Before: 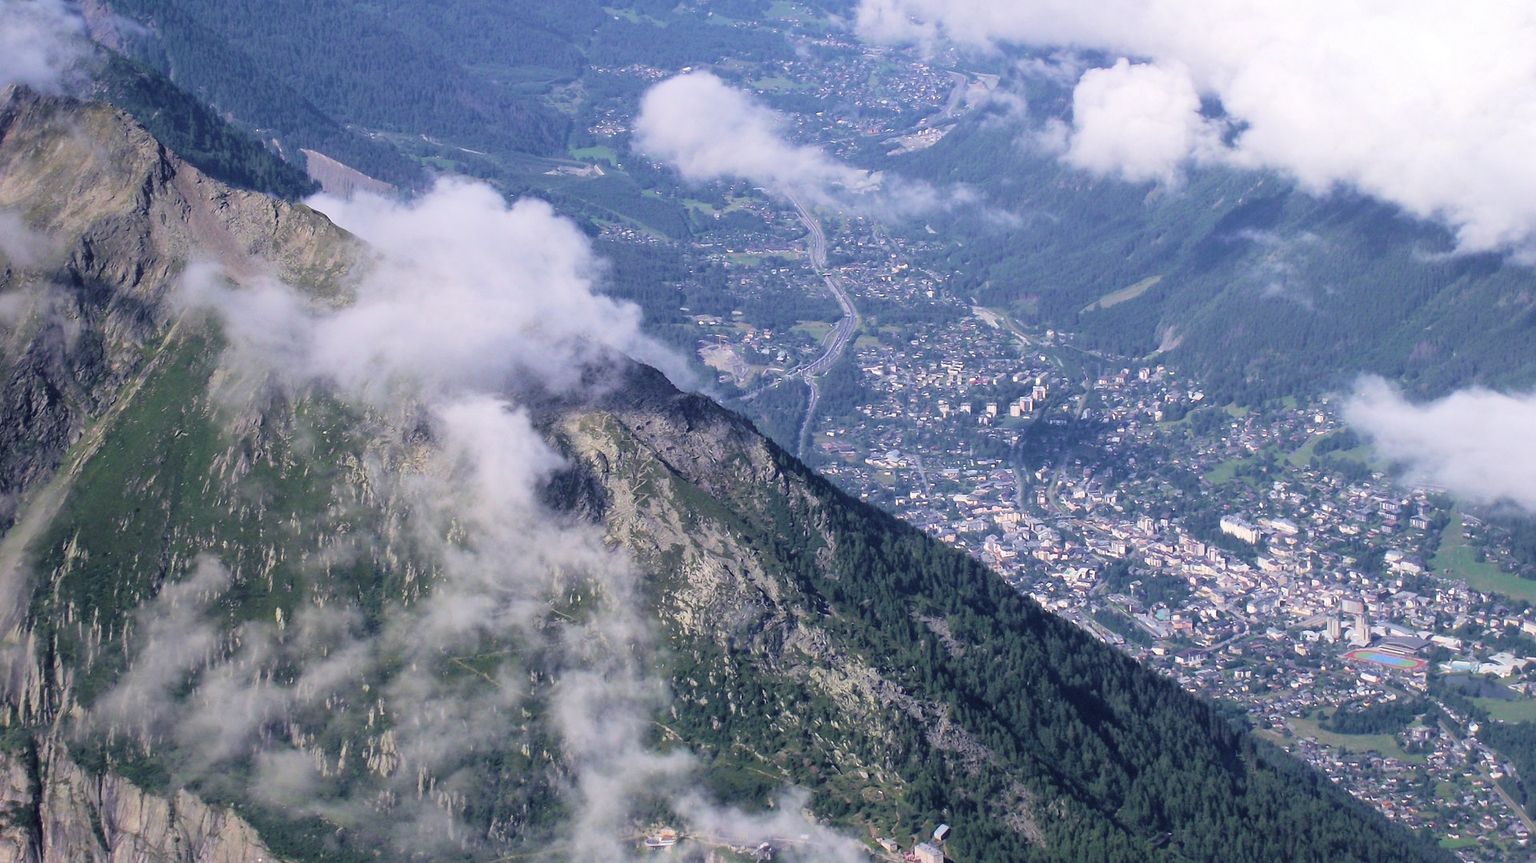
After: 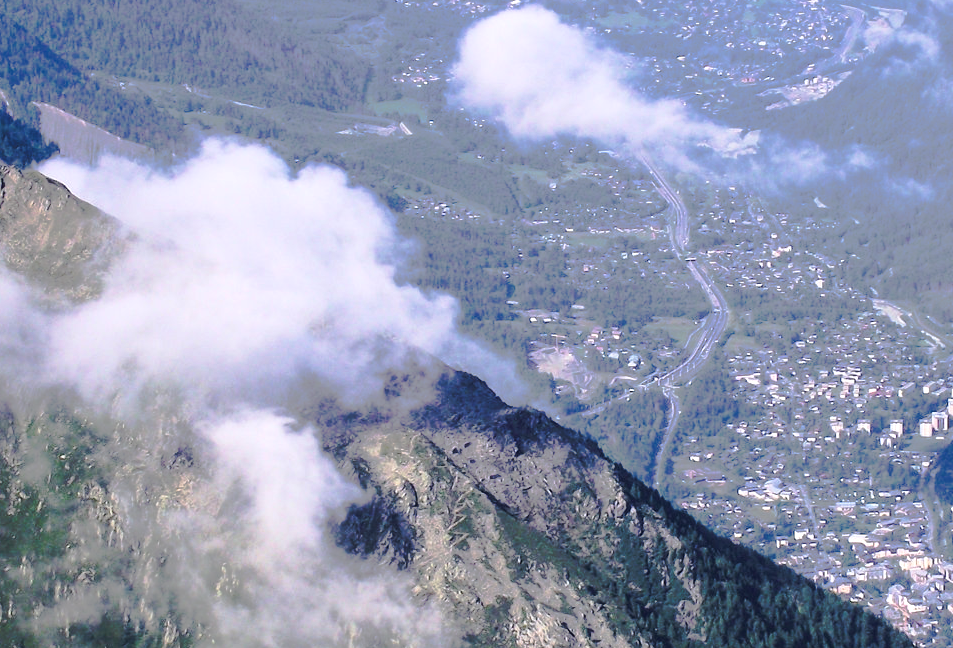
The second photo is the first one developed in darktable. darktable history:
crop: left 17.874%, top 7.866%, right 32.486%, bottom 32.042%
tone equalizer: -8 EV -0.44 EV, -7 EV -0.359 EV, -6 EV -0.343 EV, -5 EV -0.214 EV, -3 EV 0.206 EV, -2 EV 0.346 EV, -1 EV 0.364 EV, +0 EV 0.409 EV, edges refinement/feathering 500, mask exposure compensation -1.57 EV, preserve details no
tone curve: curves: ch0 [(0, 0) (0.003, 0.005) (0.011, 0.012) (0.025, 0.026) (0.044, 0.046) (0.069, 0.071) (0.1, 0.098) (0.136, 0.135) (0.177, 0.178) (0.224, 0.217) (0.277, 0.274) (0.335, 0.335) (0.399, 0.442) (0.468, 0.543) (0.543, 0.6) (0.623, 0.628) (0.709, 0.679) (0.801, 0.782) (0.898, 0.904) (1, 1)], preserve colors none
